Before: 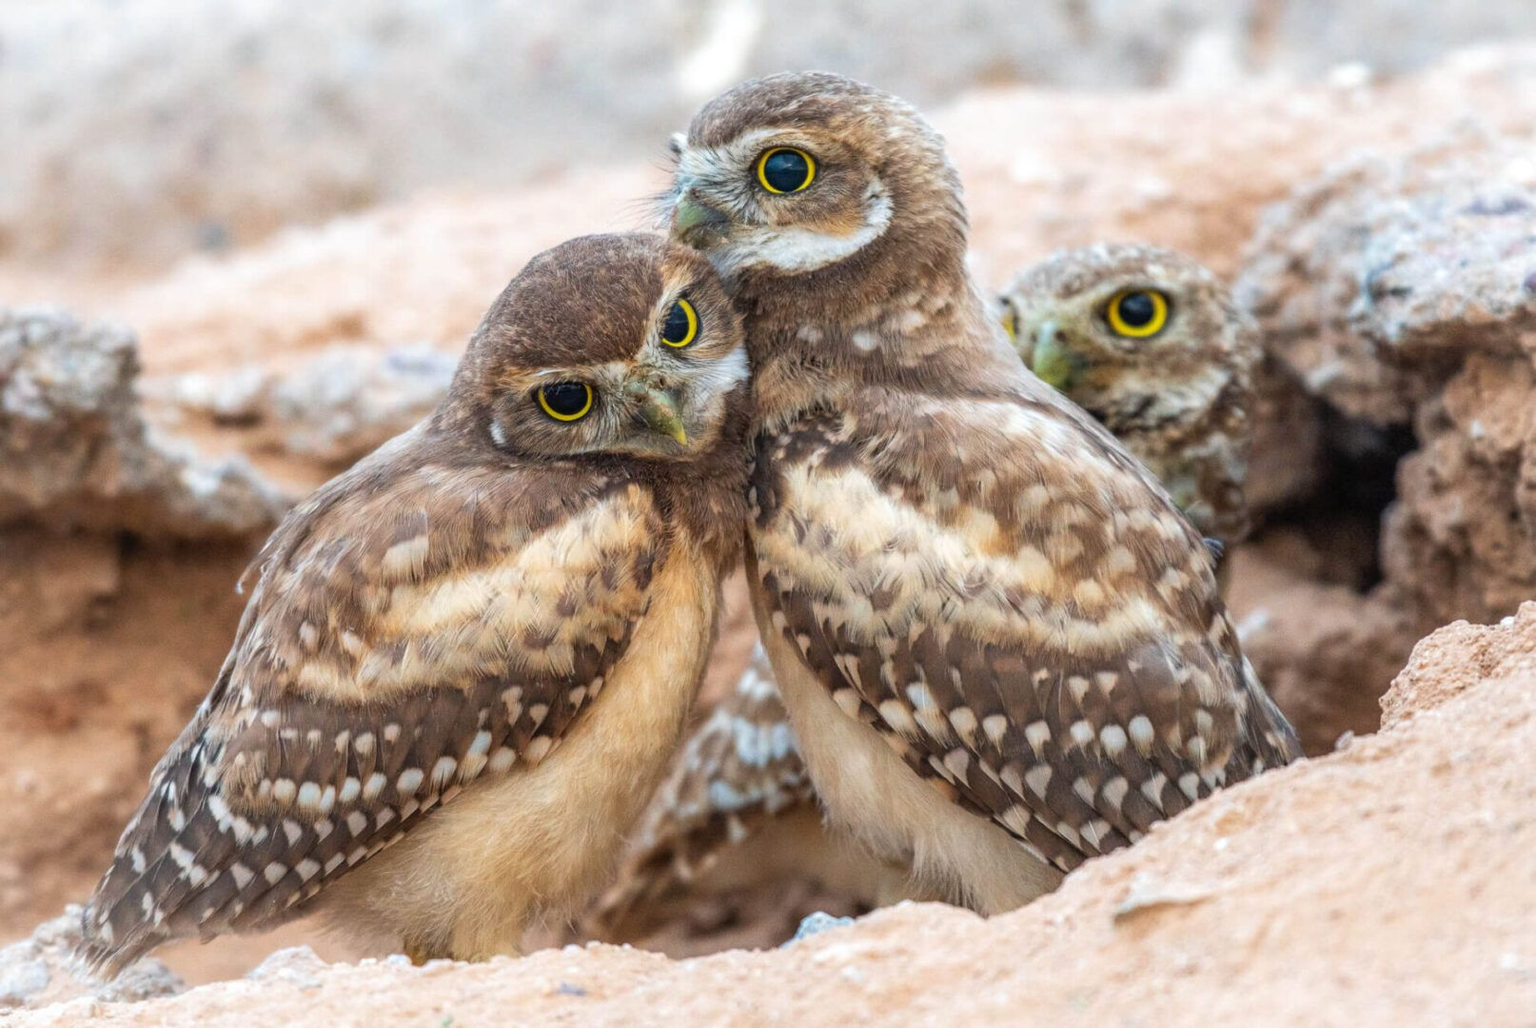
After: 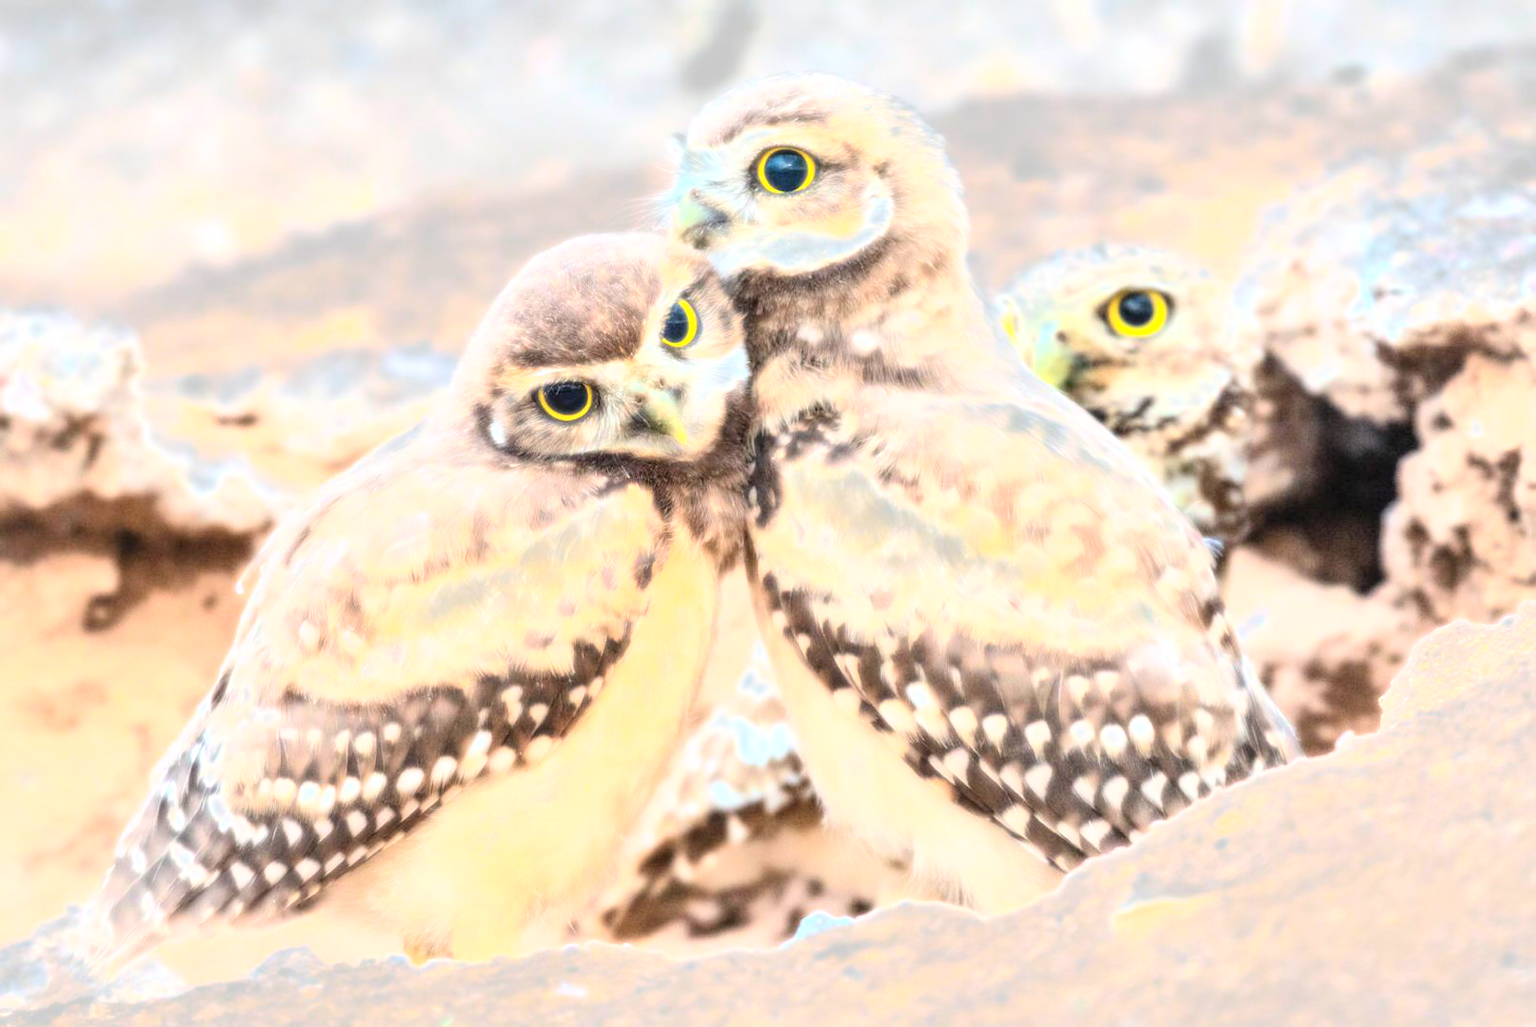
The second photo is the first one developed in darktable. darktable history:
exposure: exposure 1.25 EV, compensate exposure bias true, compensate highlight preservation false
bloom: size 0%, threshold 54.82%, strength 8.31%
